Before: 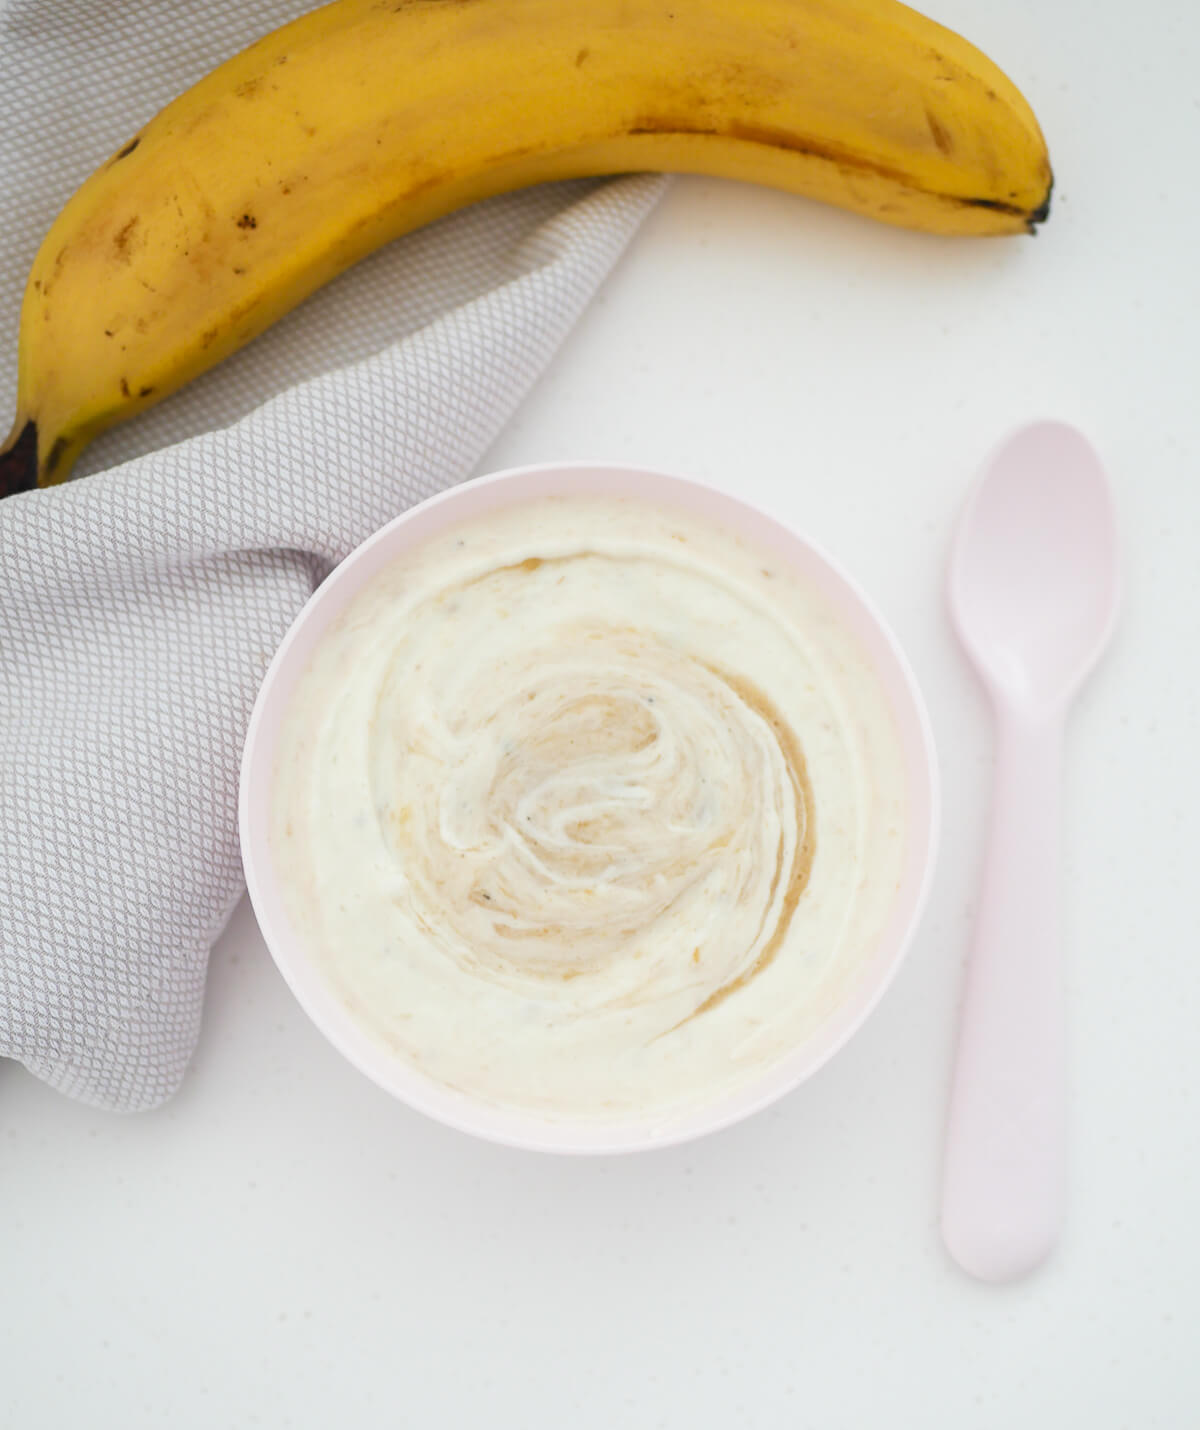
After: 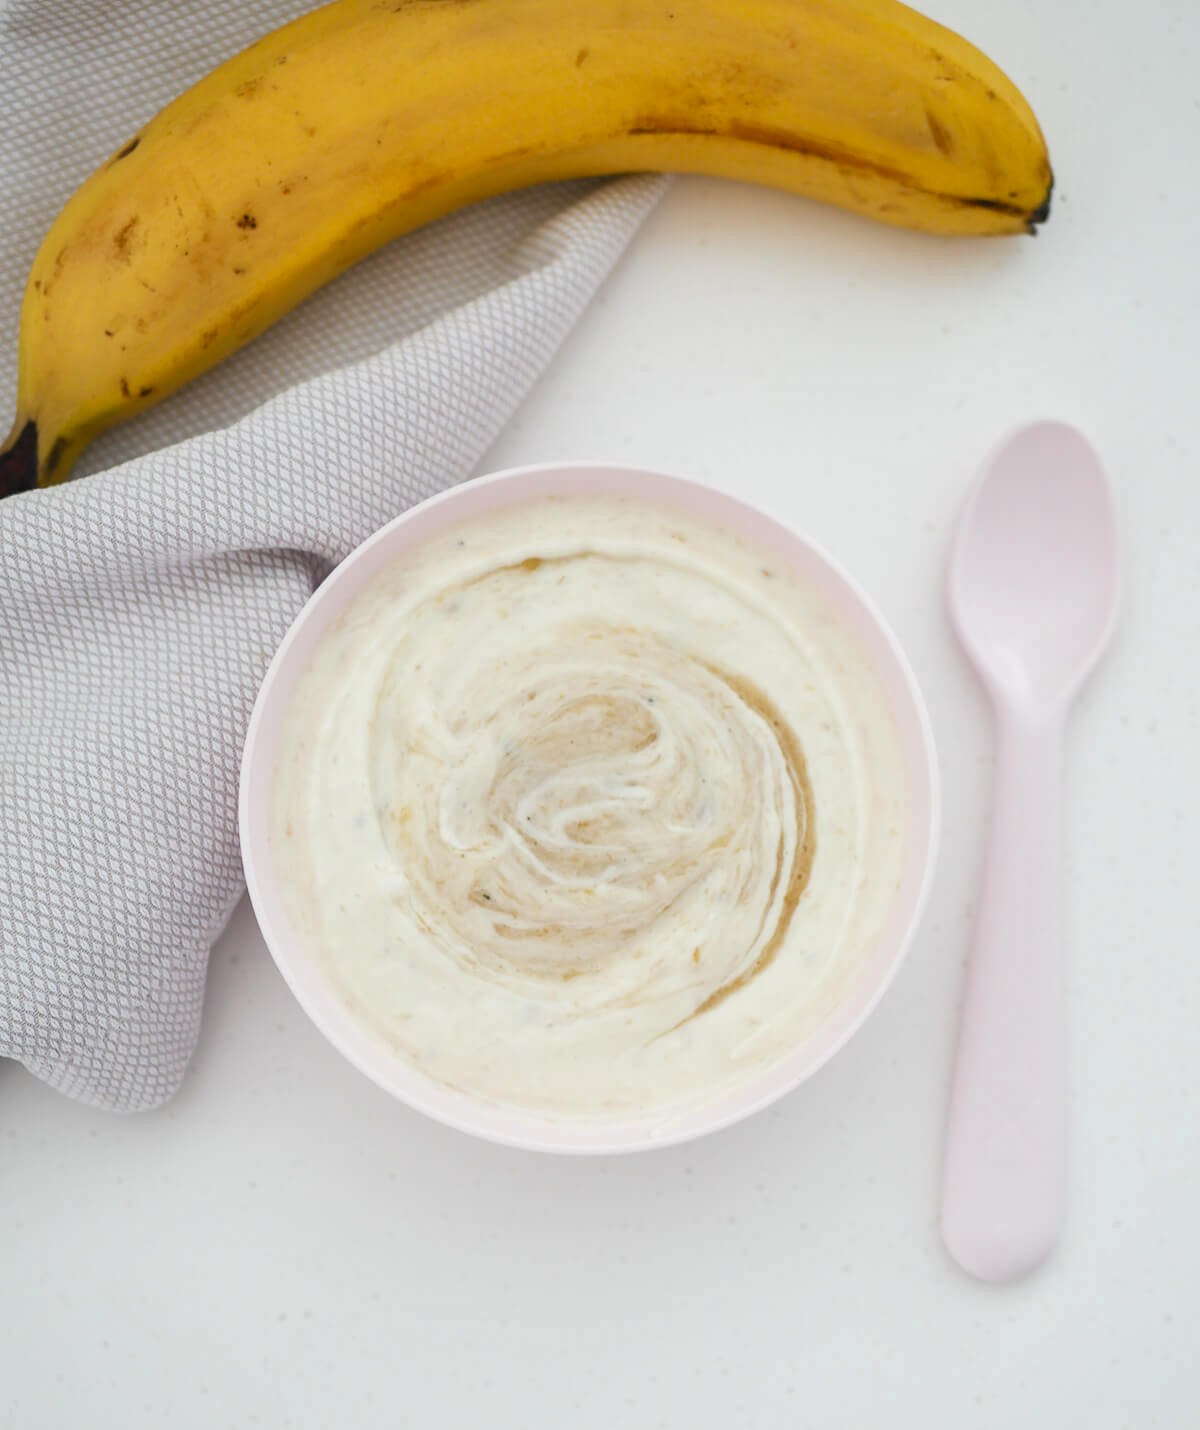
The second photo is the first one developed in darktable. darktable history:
shadows and highlights: shadows 34.6, highlights -35.12, soften with gaussian
